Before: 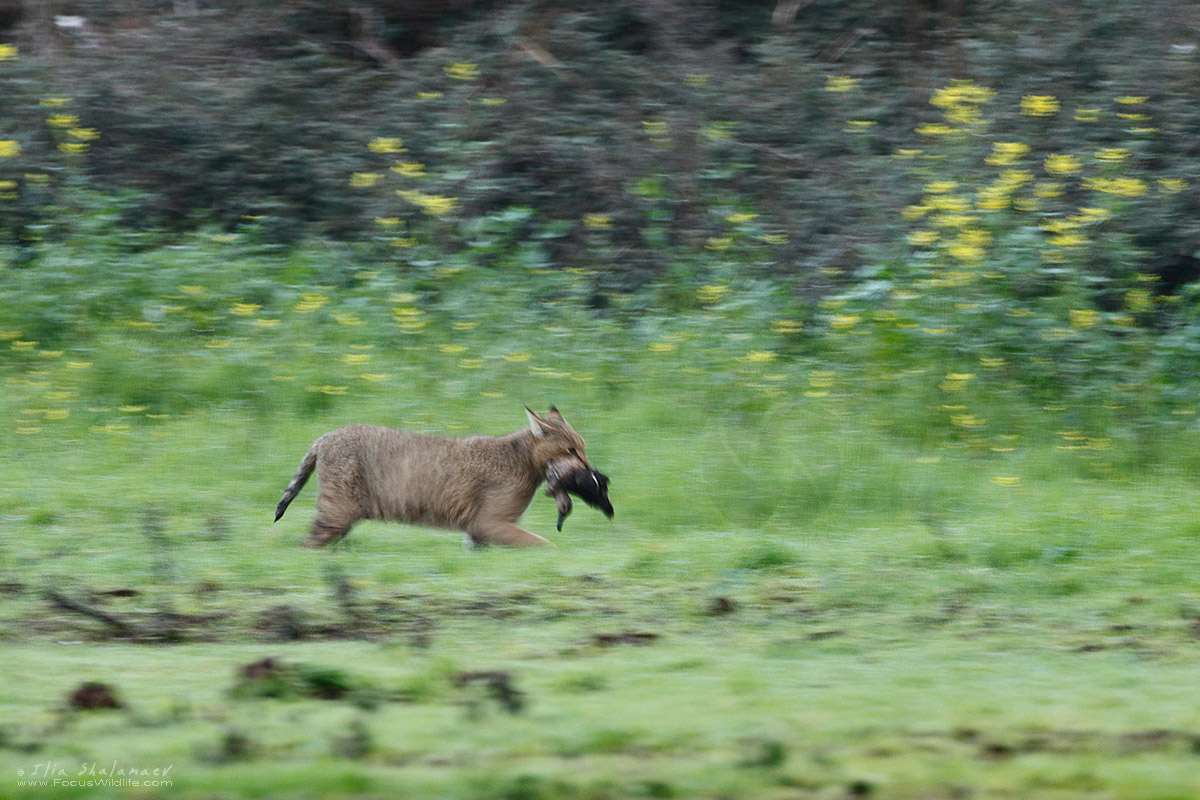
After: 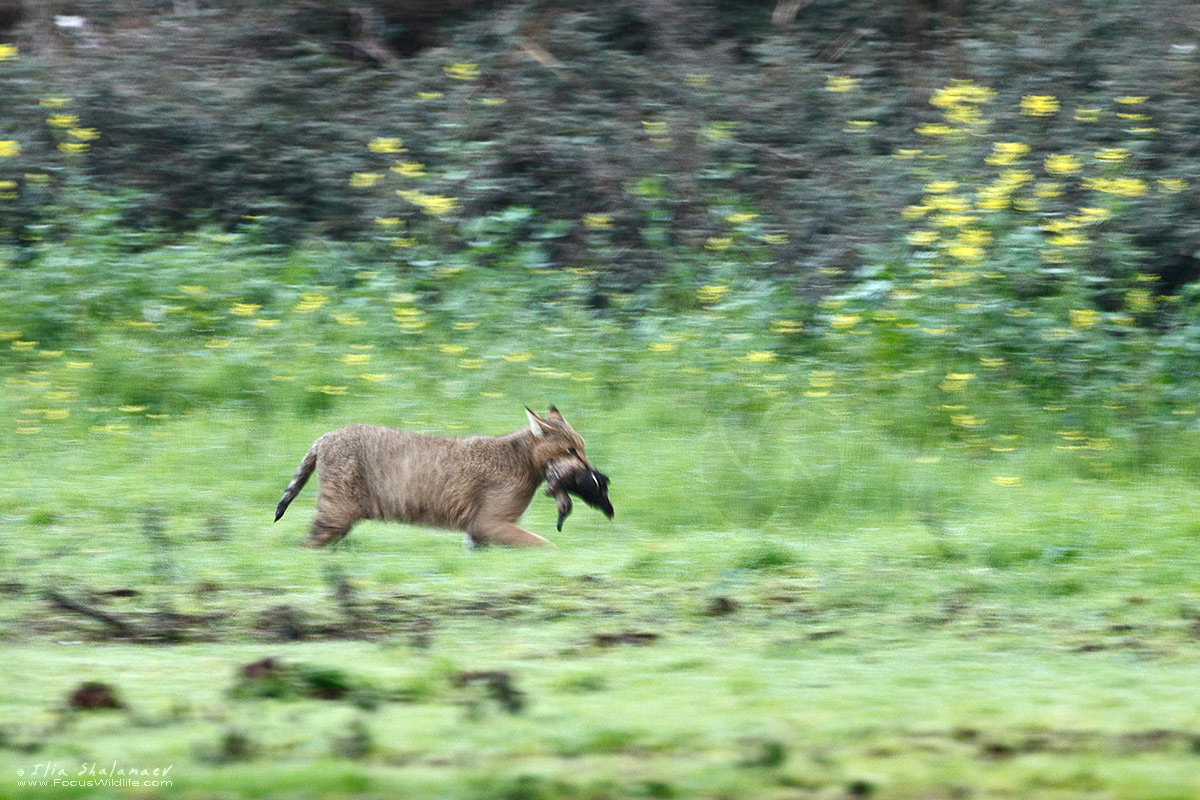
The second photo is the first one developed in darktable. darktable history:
local contrast: mode bilateral grid, contrast 24, coarseness 49, detail 121%, midtone range 0.2
exposure: black level correction 0, exposure 0.499 EV, compensate highlight preservation false
